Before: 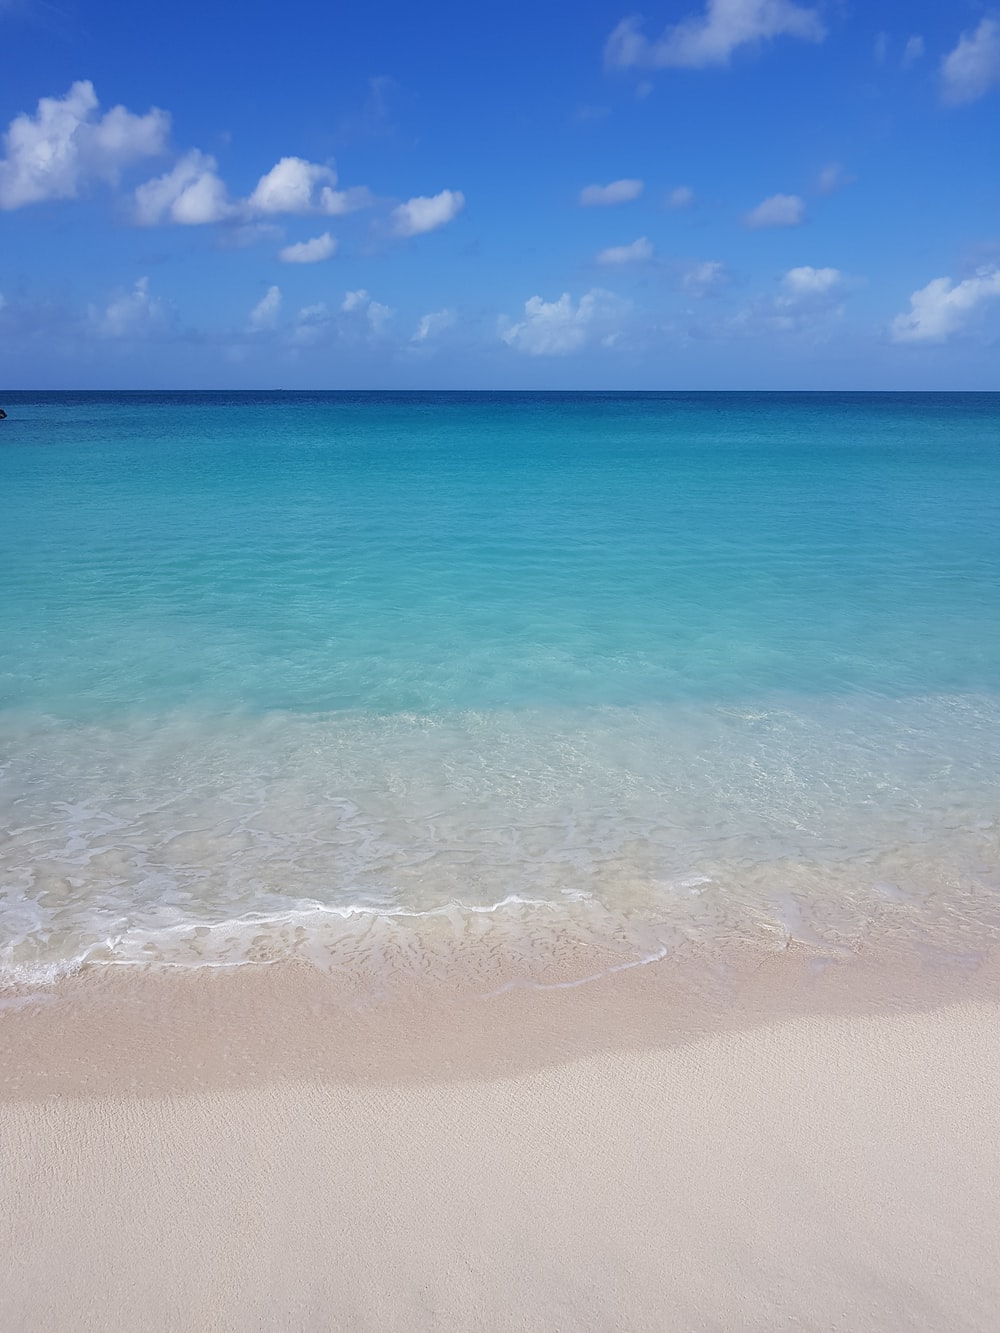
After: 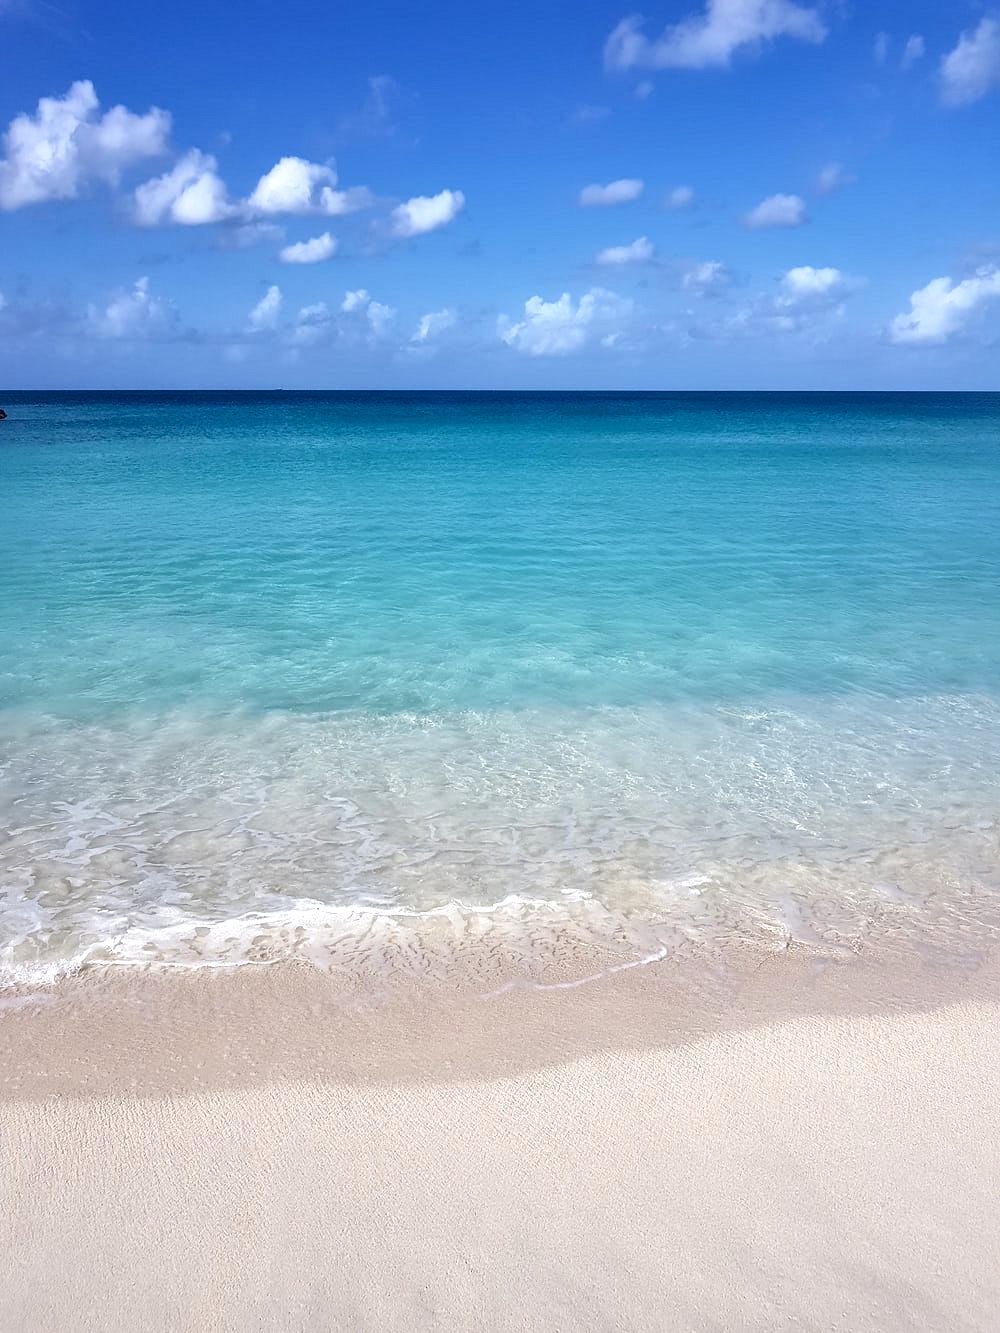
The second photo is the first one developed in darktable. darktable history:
tone equalizer: -8 EV -0.401 EV, -7 EV -0.399 EV, -6 EV -0.366 EV, -5 EV -0.185 EV, -3 EV 0.192 EV, -2 EV 0.351 EV, -1 EV 0.401 EV, +0 EV 0.402 EV, edges refinement/feathering 500, mask exposure compensation -1.57 EV, preserve details no
local contrast: mode bilateral grid, contrast 20, coarseness 50, detail 172%, midtone range 0.2
